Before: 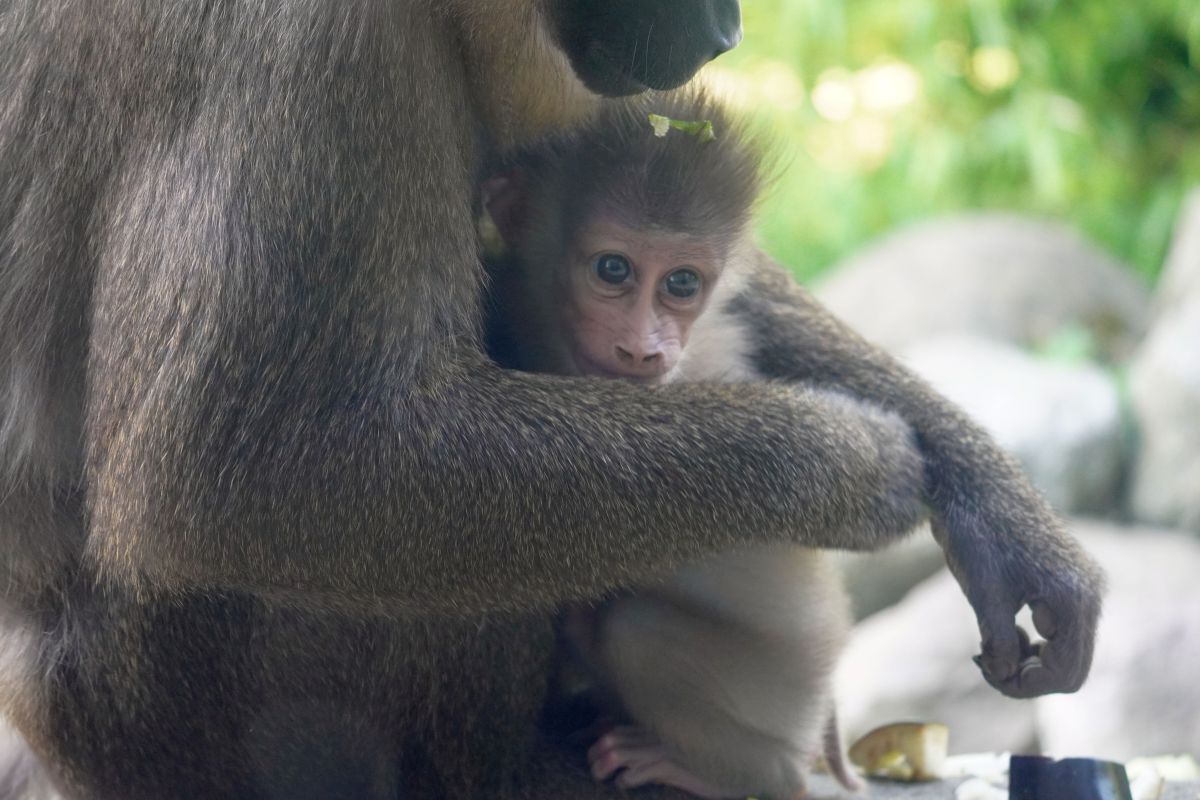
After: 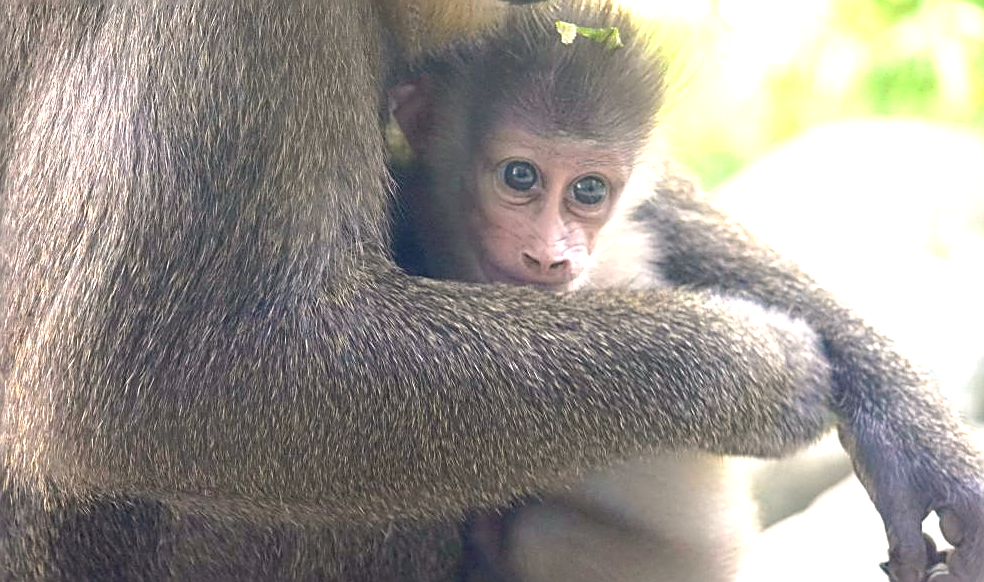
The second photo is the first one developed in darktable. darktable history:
crop: left 7.751%, top 11.707%, right 10.183%, bottom 15.419%
color correction: highlights a* 3.9, highlights b* 5.08
sharpen: amount 0.888
exposure: black level correction 0, exposure 1.28 EV, compensate highlight preservation false
